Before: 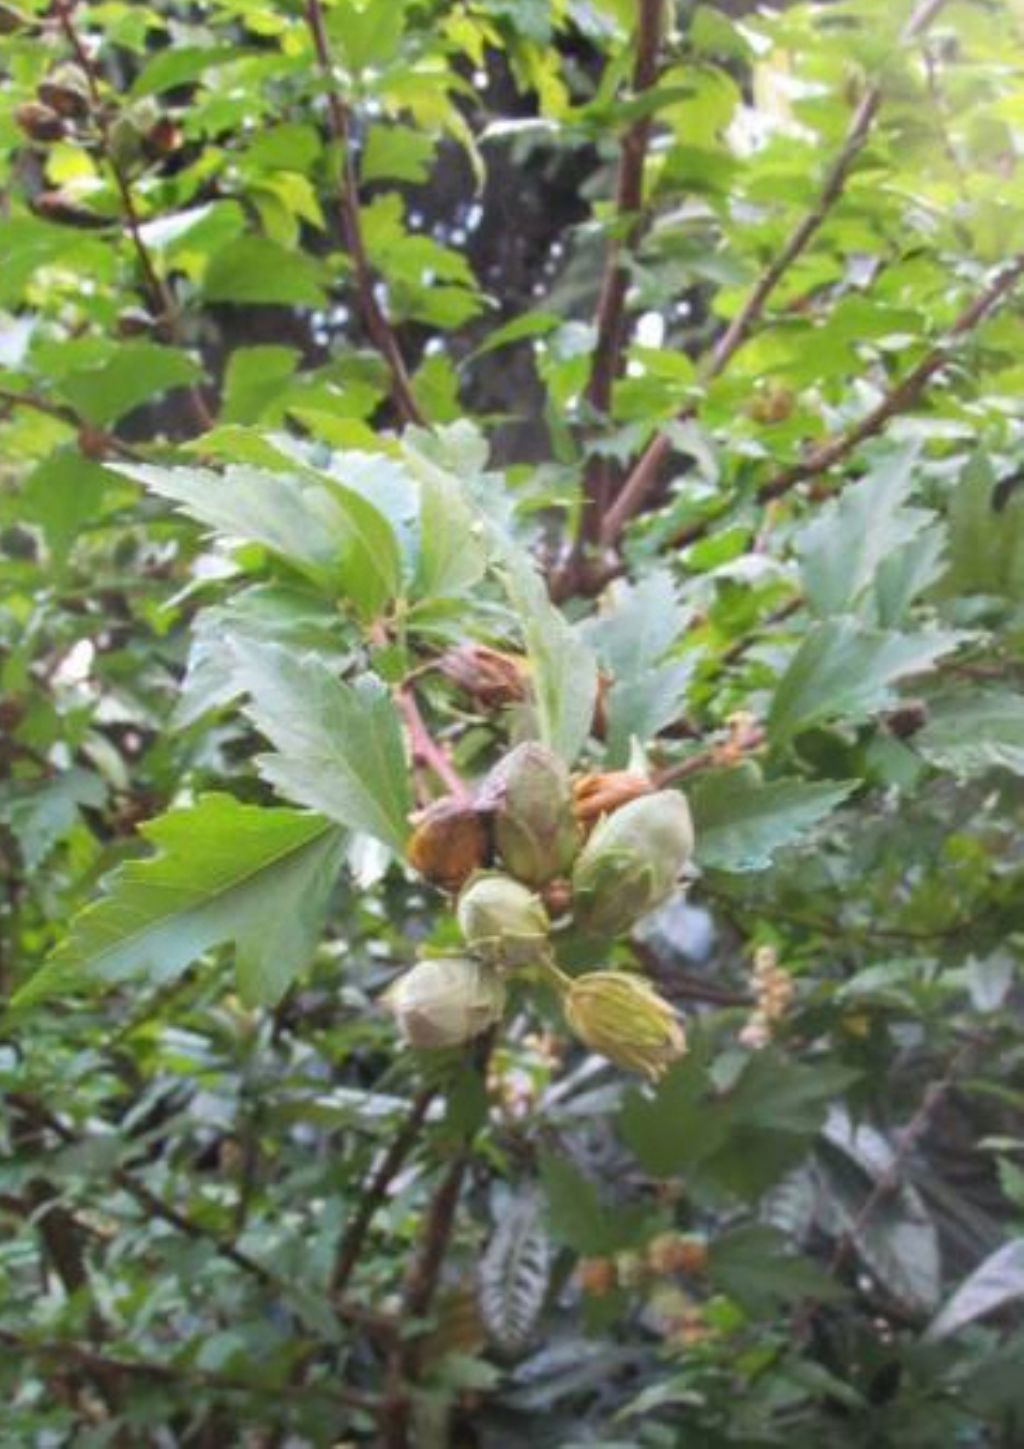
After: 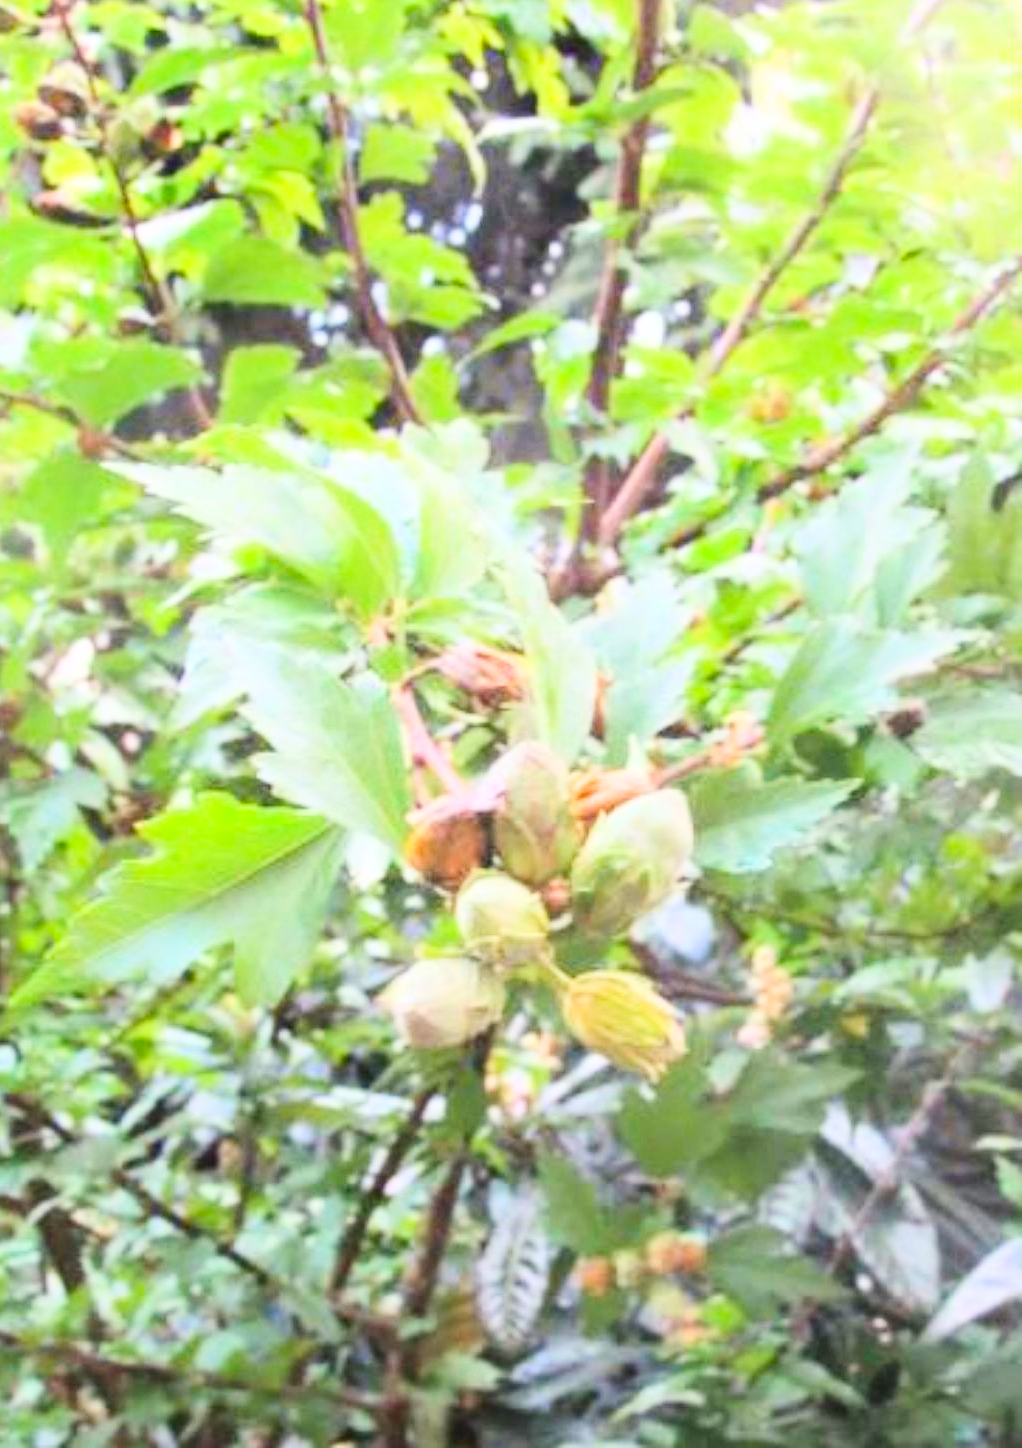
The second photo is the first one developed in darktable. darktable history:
filmic rgb: hardness 4.17
exposure: black level correction 0, exposure 1.3 EV, compensate exposure bias true, compensate highlight preservation false
contrast brightness saturation: contrast 0.23, brightness 0.1, saturation 0.29
crop and rotate: left 0.126%
